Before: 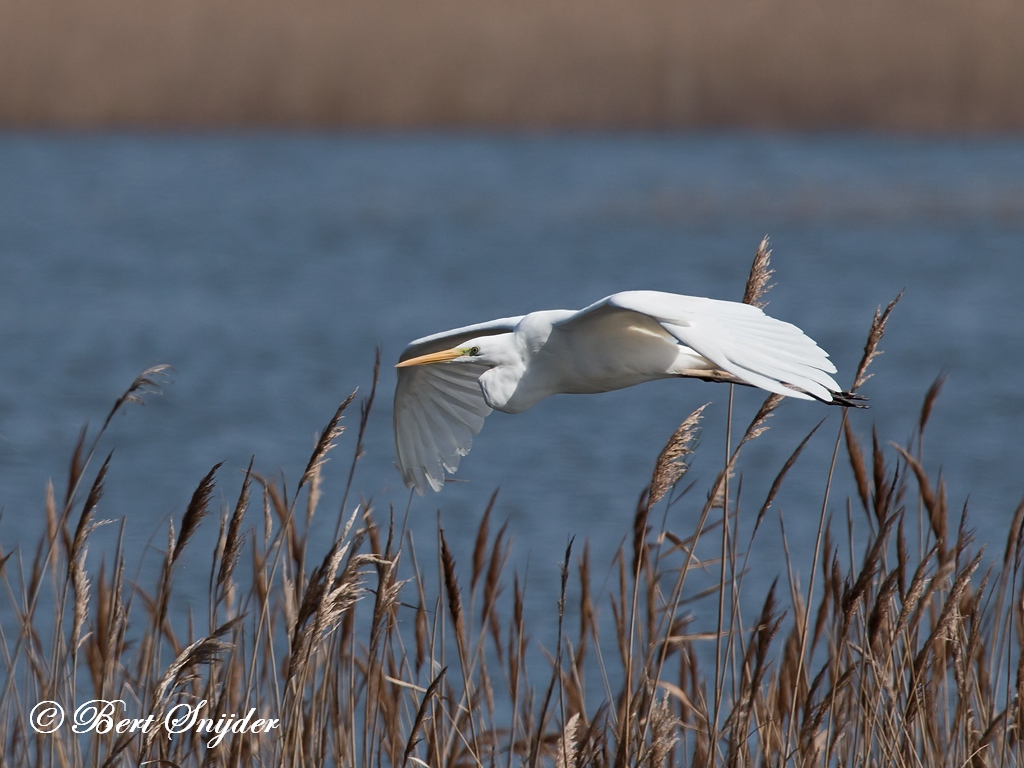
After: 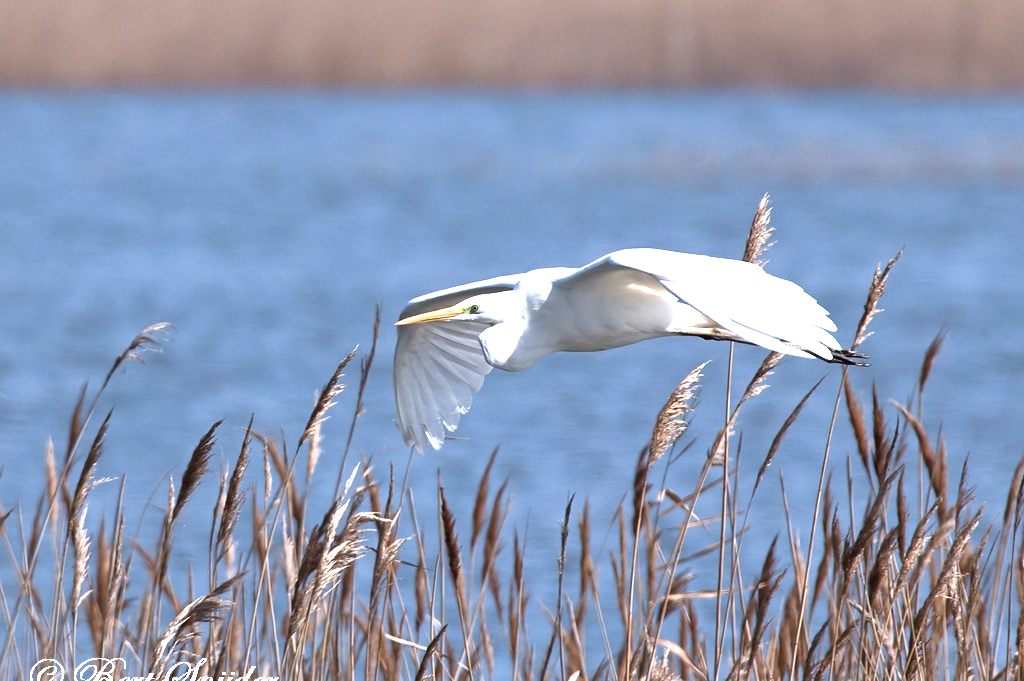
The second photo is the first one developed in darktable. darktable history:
color calibration: illuminant as shot in camera, x 0.358, y 0.373, temperature 4628.91 K
crop and rotate: top 5.528%, bottom 5.712%
exposure: black level correction 0, exposure 1.464 EV, compensate highlight preservation false
